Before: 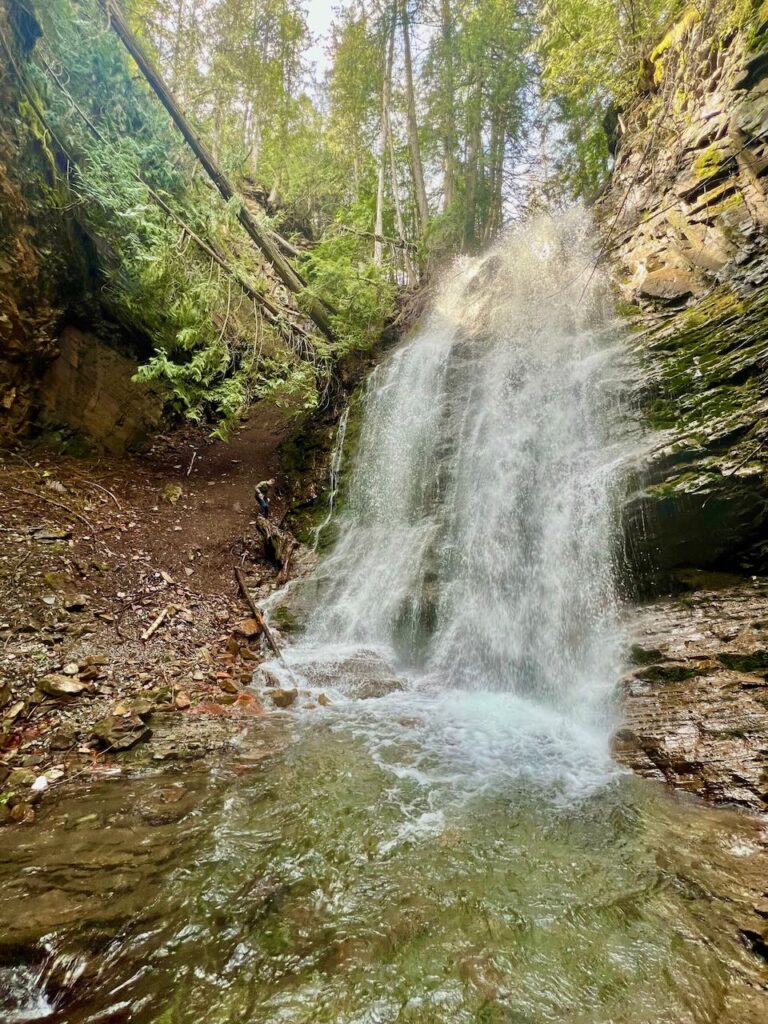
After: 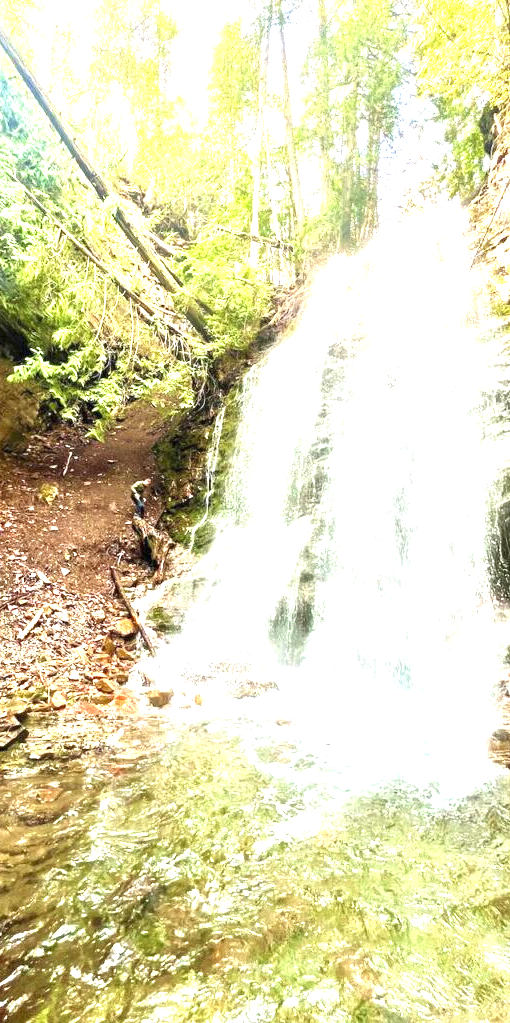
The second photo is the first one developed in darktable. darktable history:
crop and rotate: left 16.16%, right 17.387%
exposure: black level correction 0, exposure 1.99 EV, compensate exposure bias true, compensate highlight preservation false
